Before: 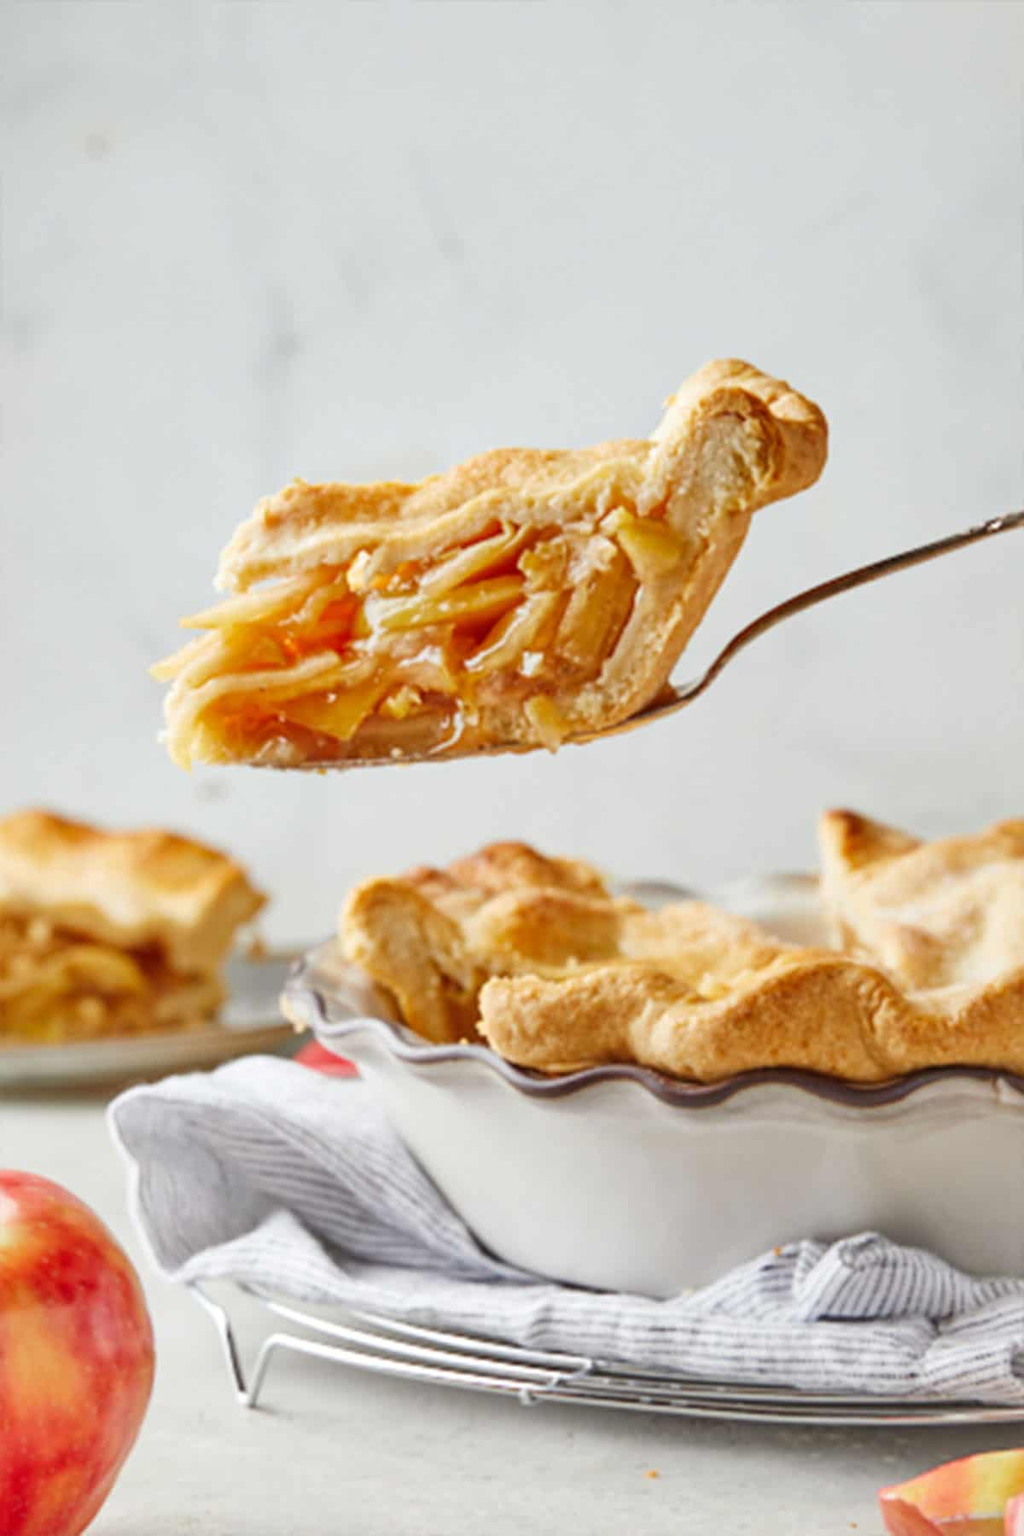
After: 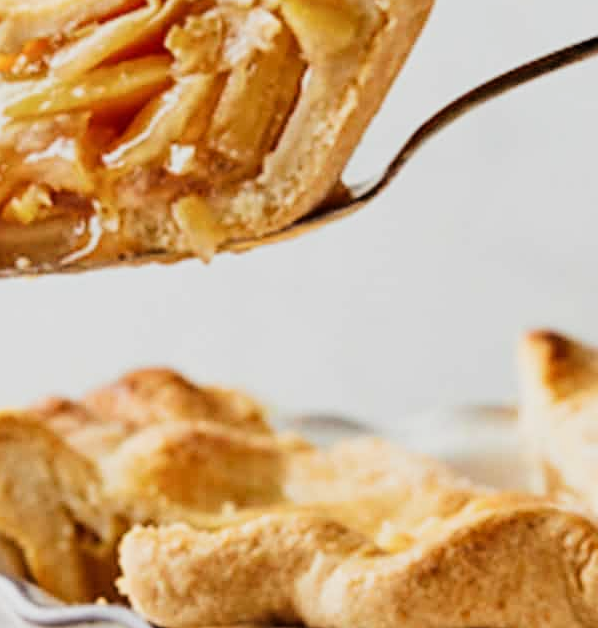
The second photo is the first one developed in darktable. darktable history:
sharpen: amount 0.211
crop: left 36.894%, top 34.394%, right 13.222%, bottom 30.694%
filmic rgb: black relative exposure -5.04 EV, white relative exposure 3.54 EV, threshold 5.97 EV, hardness 3.18, contrast 1.391, highlights saturation mix -49.15%, enable highlight reconstruction true
